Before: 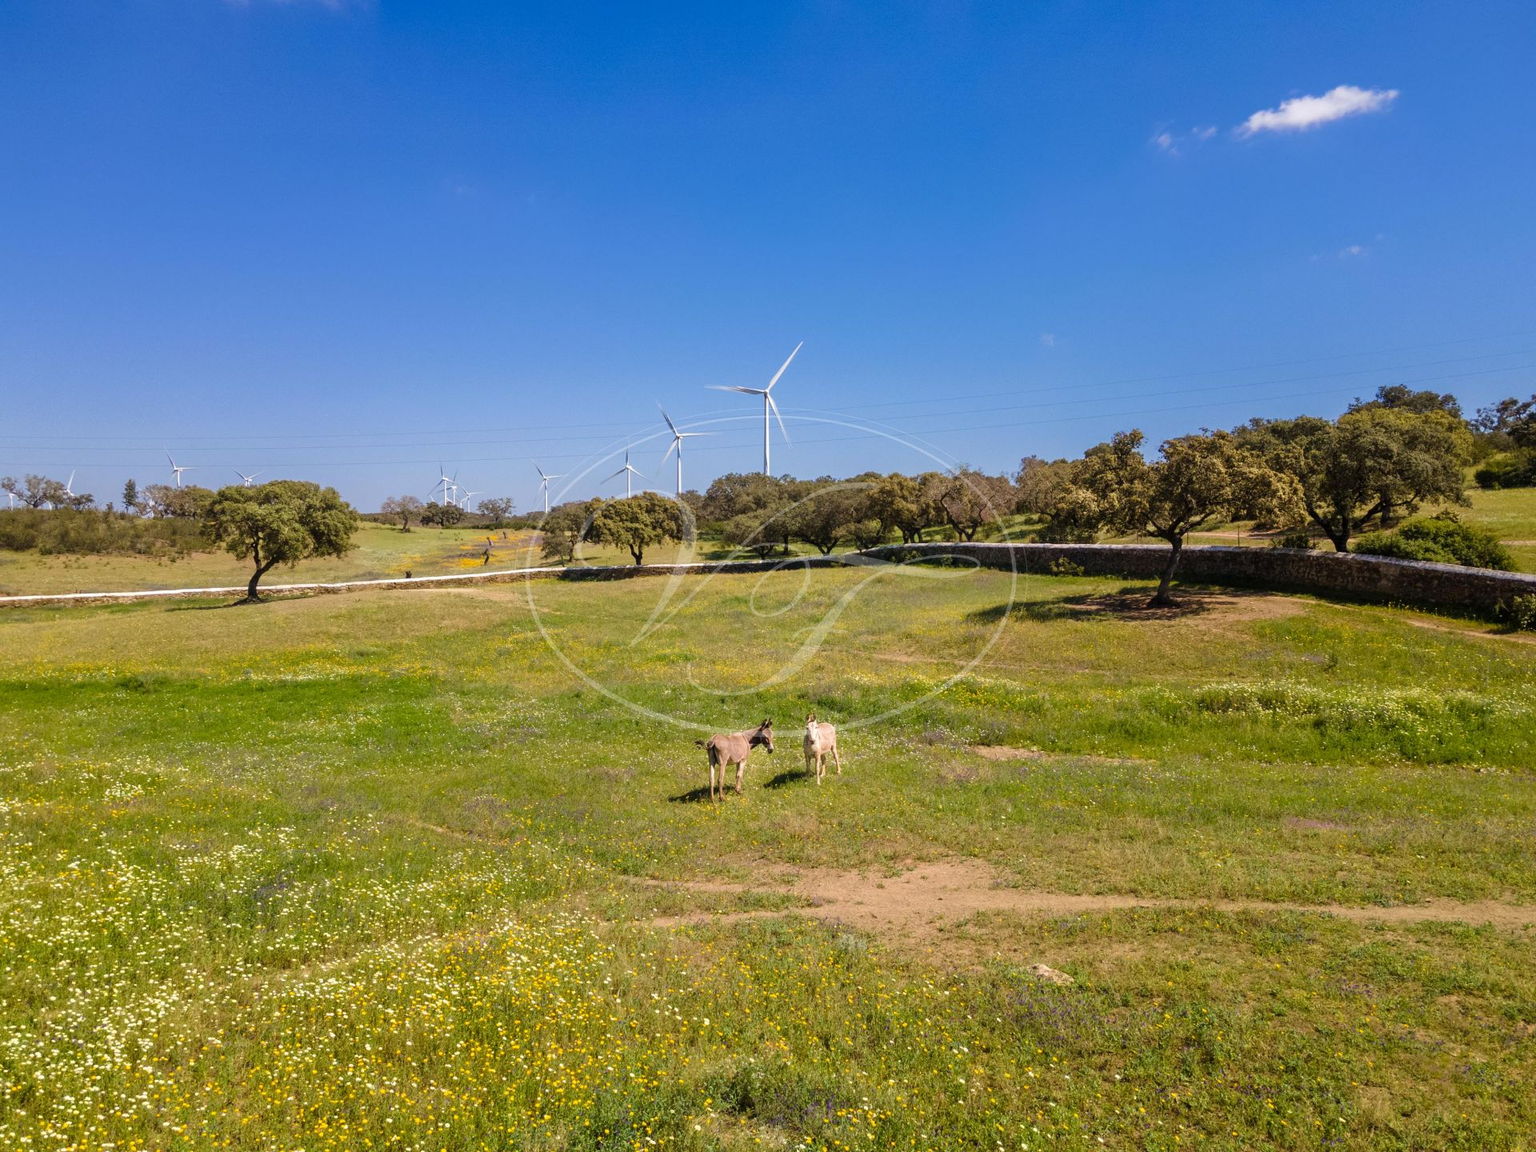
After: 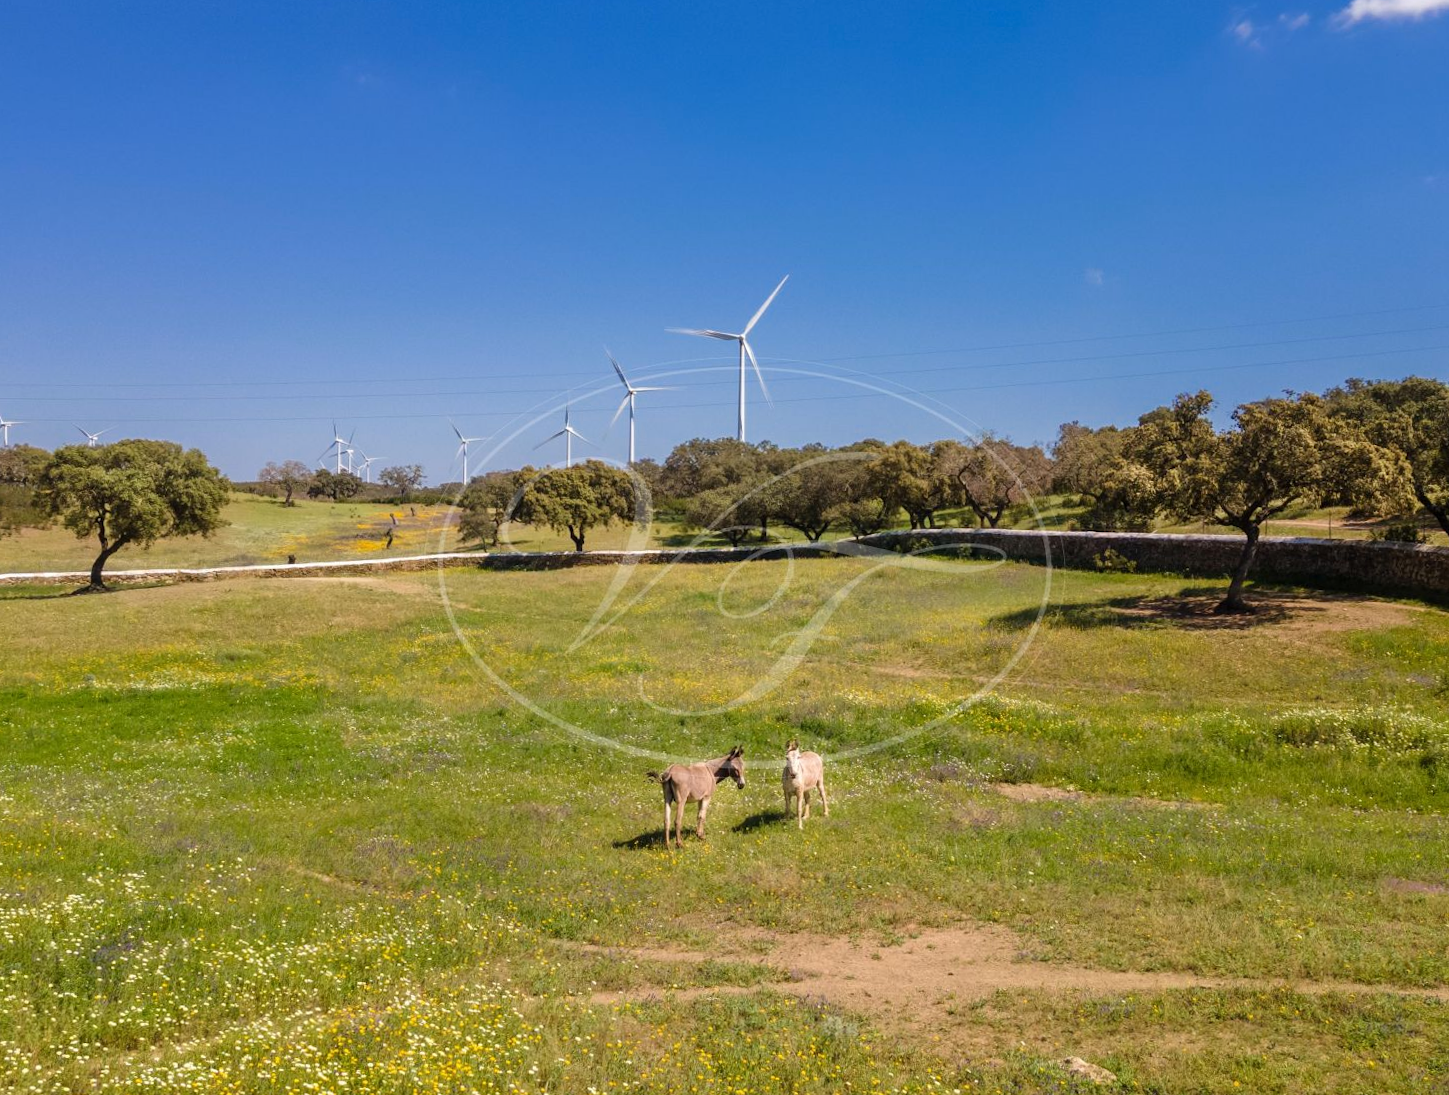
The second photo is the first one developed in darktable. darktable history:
rotate and perspective: rotation 0.8°, automatic cropping off
crop and rotate: left 11.831%, top 11.346%, right 13.429%, bottom 13.899%
color zones: curves: ch0 [(0, 0.5) (0.143, 0.5) (0.286, 0.5) (0.429, 0.495) (0.571, 0.437) (0.714, 0.44) (0.857, 0.496) (1, 0.5)]
